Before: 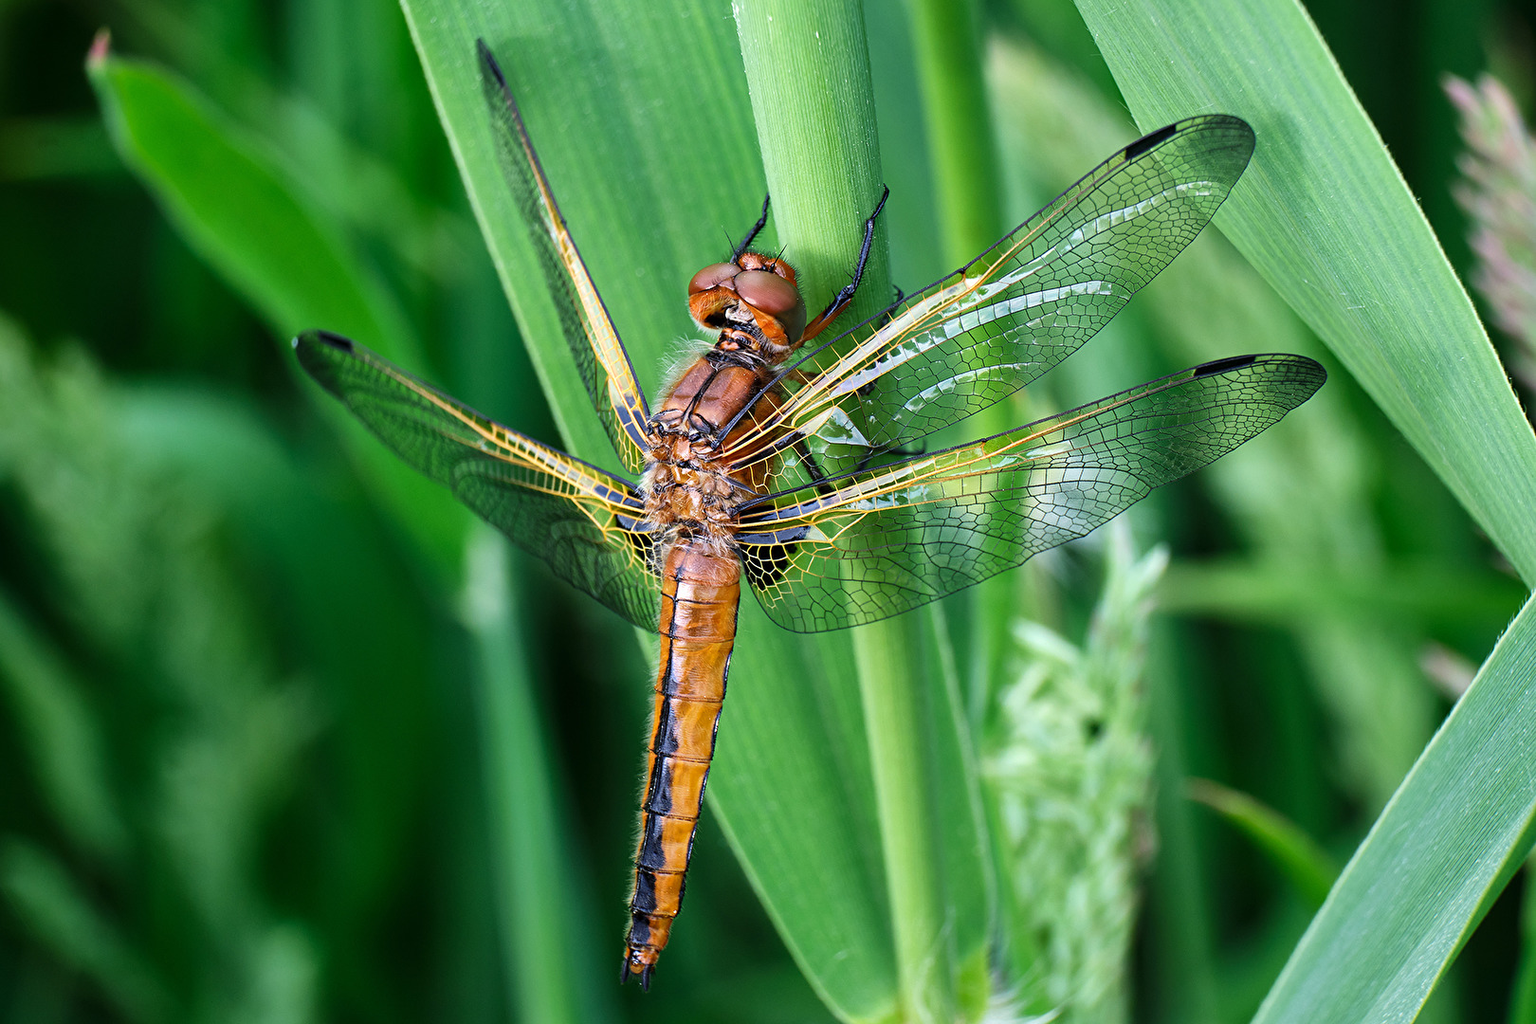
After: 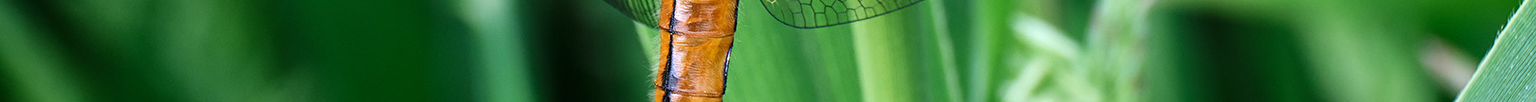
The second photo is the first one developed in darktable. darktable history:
crop and rotate: top 59.084%, bottom 30.916%
